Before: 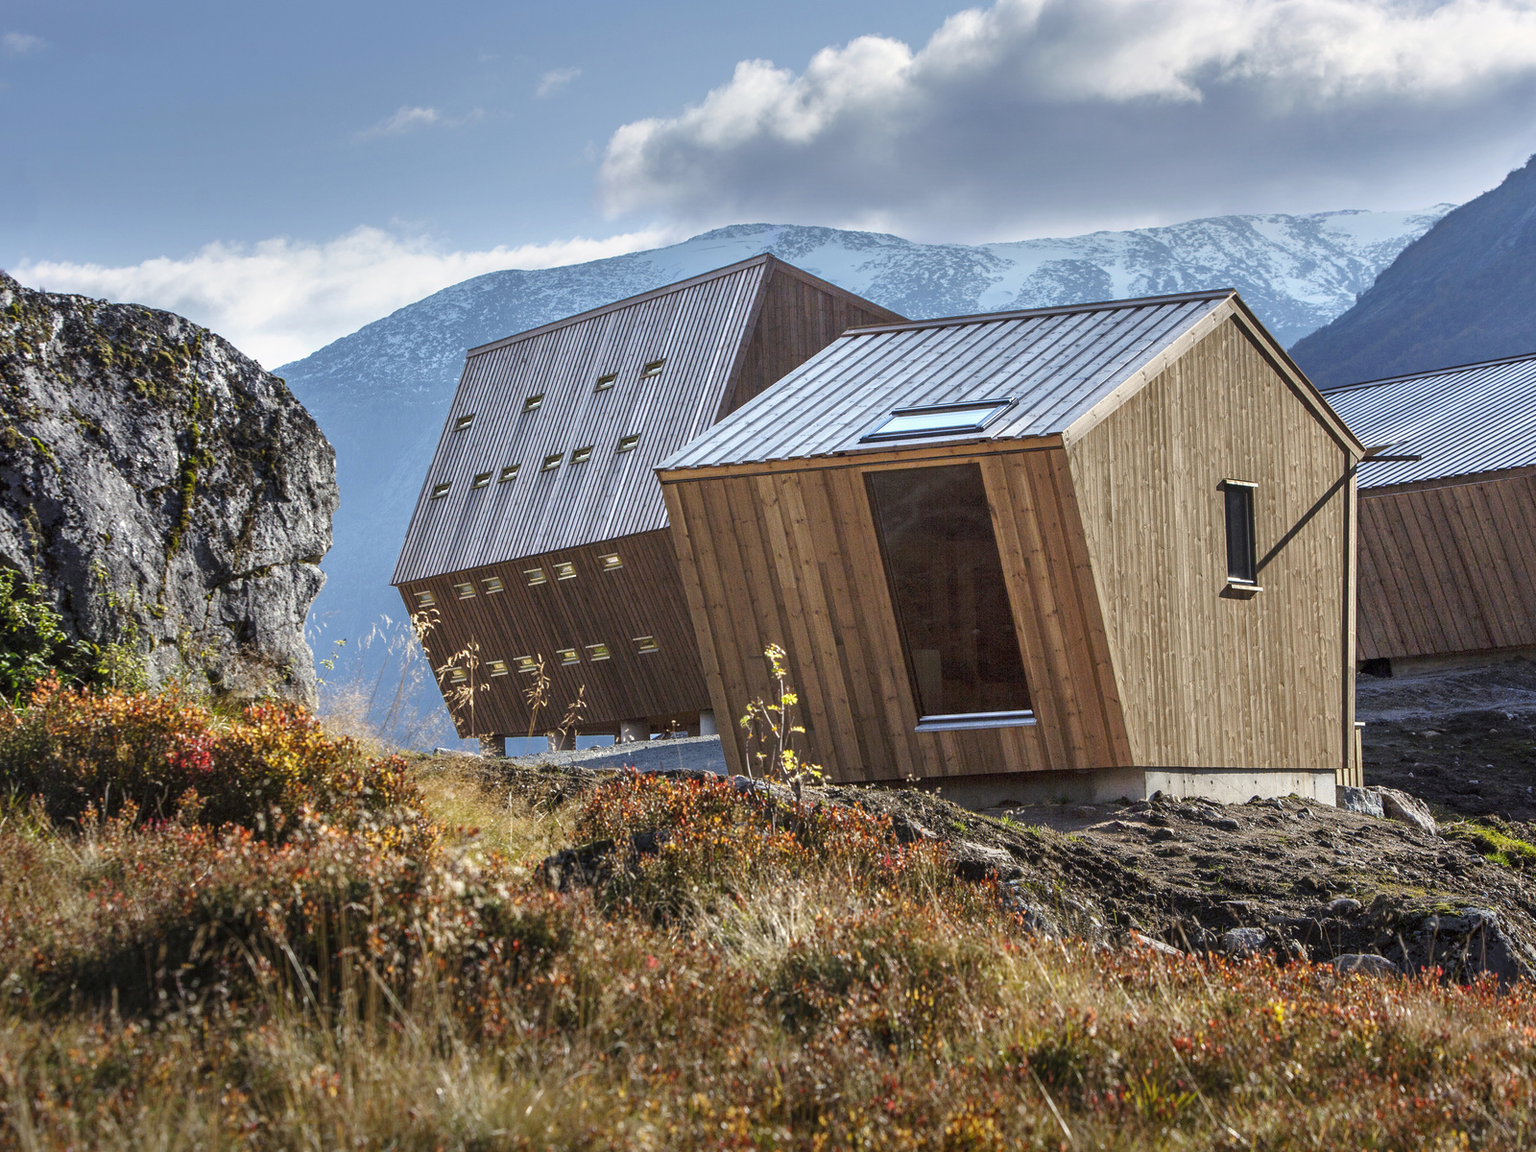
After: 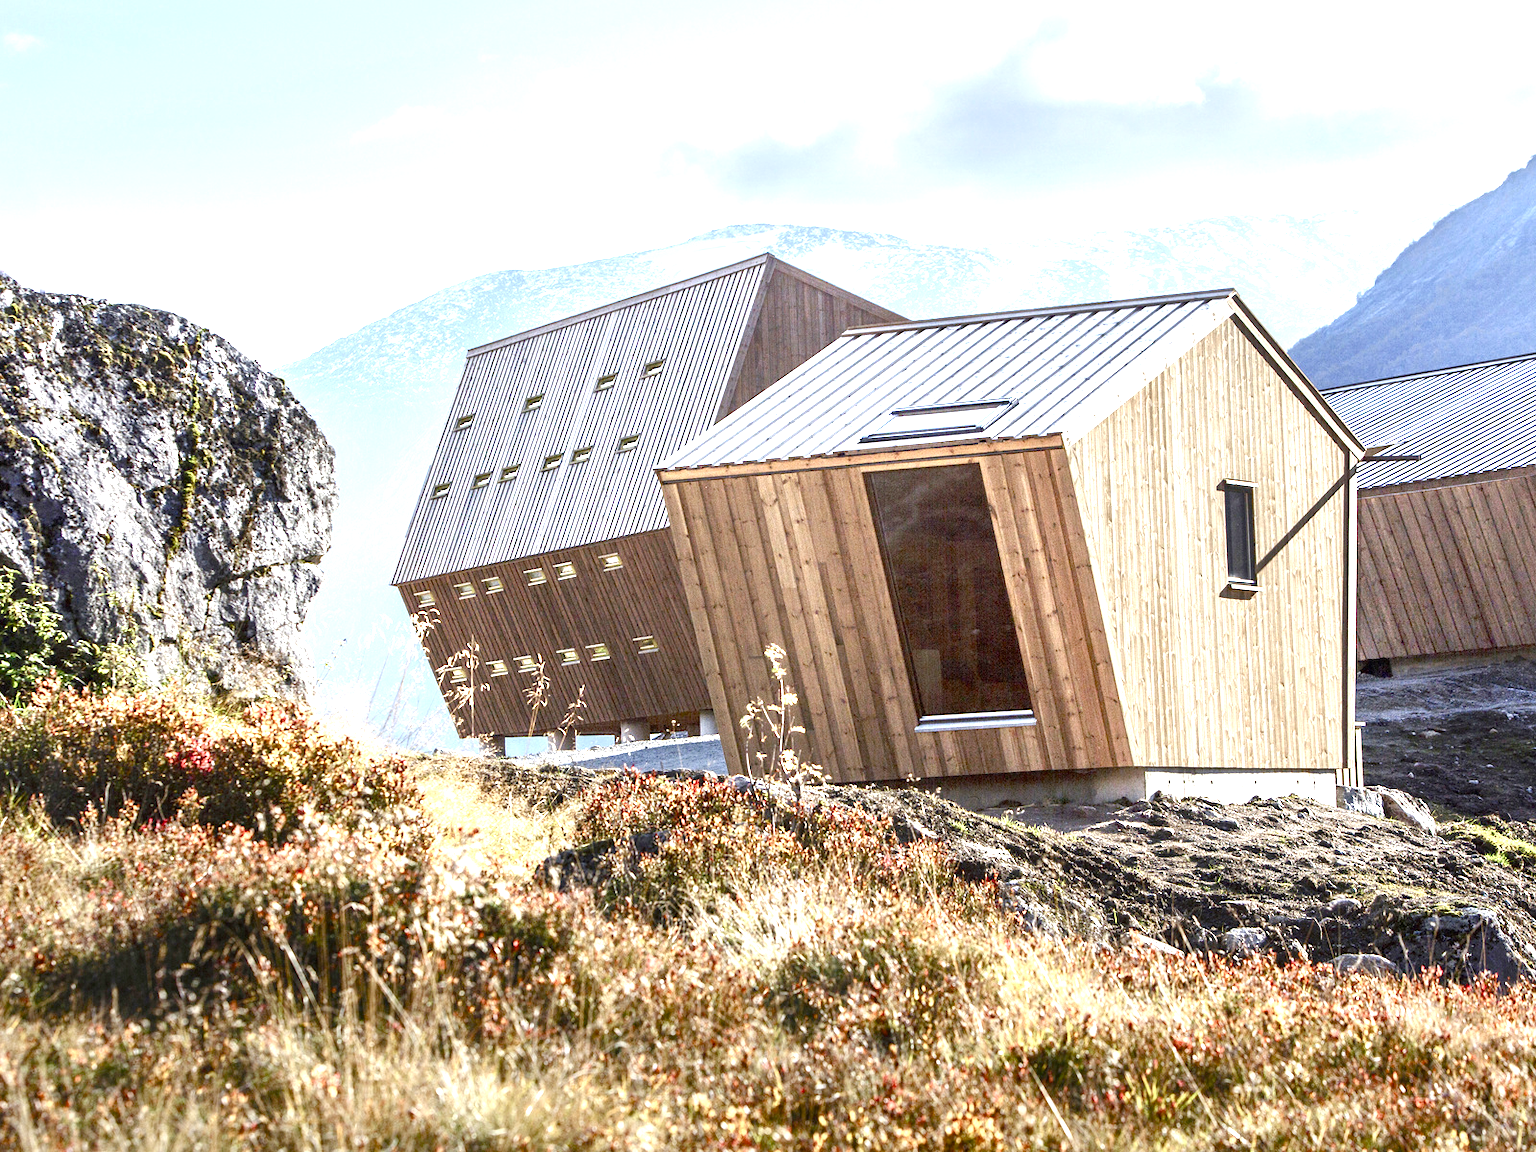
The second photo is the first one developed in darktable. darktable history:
tone equalizer: -8 EV -0.381 EV, -7 EV -0.368 EV, -6 EV -0.346 EV, -5 EV -0.223 EV, -3 EV 0.194 EV, -2 EV 0.353 EV, -1 EV 0.368 EV, +0 EV 0.434 EV, mask exposure compensation -0.505 EV
exposure: black level correction 0, exposure 1.2 EV, compensate highlight preservation false
color balance rgb: linear chroma grading › global chroma 1.303%, linear chroma grading › mid-tones -1.233%, perceptual saturation grading › global saturation 20%, perceptual saturation grading › highlights -50.437%, perceptual saturation grading › shadows 30.678%, saturation formula JzAzBz (2021)
